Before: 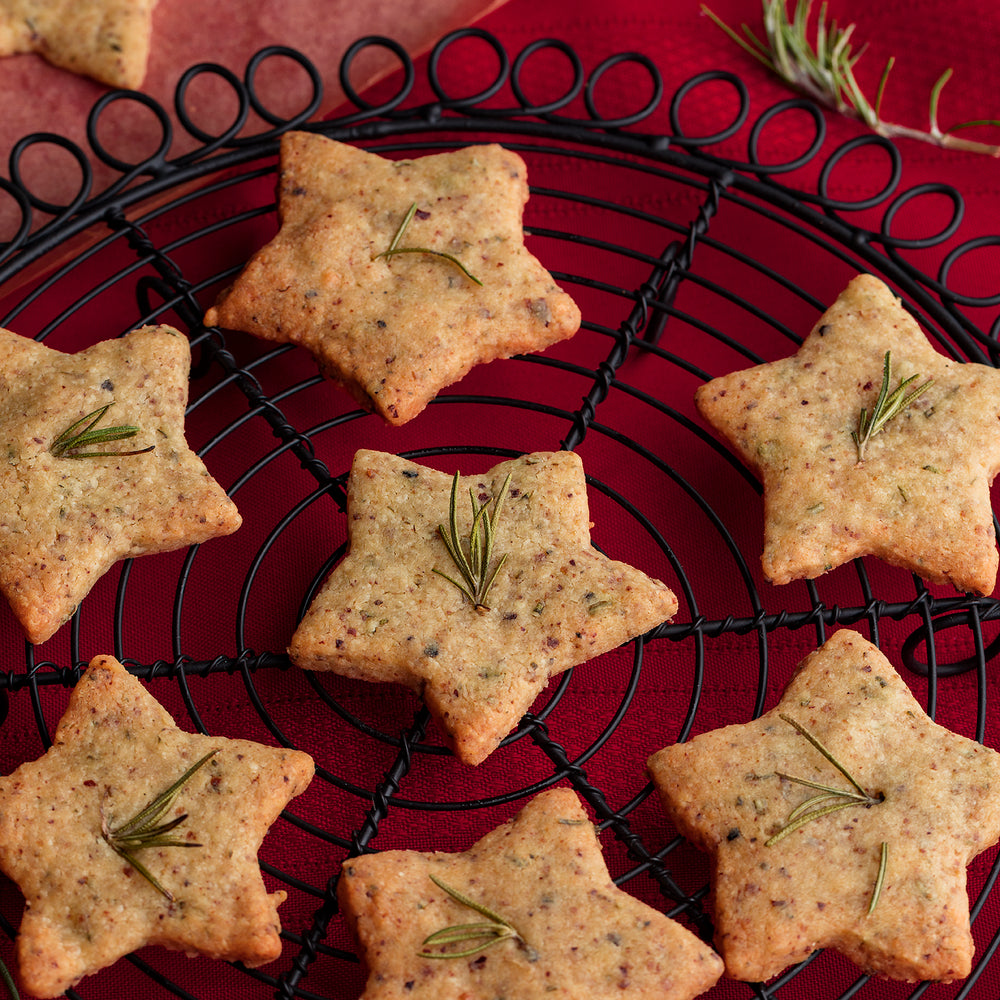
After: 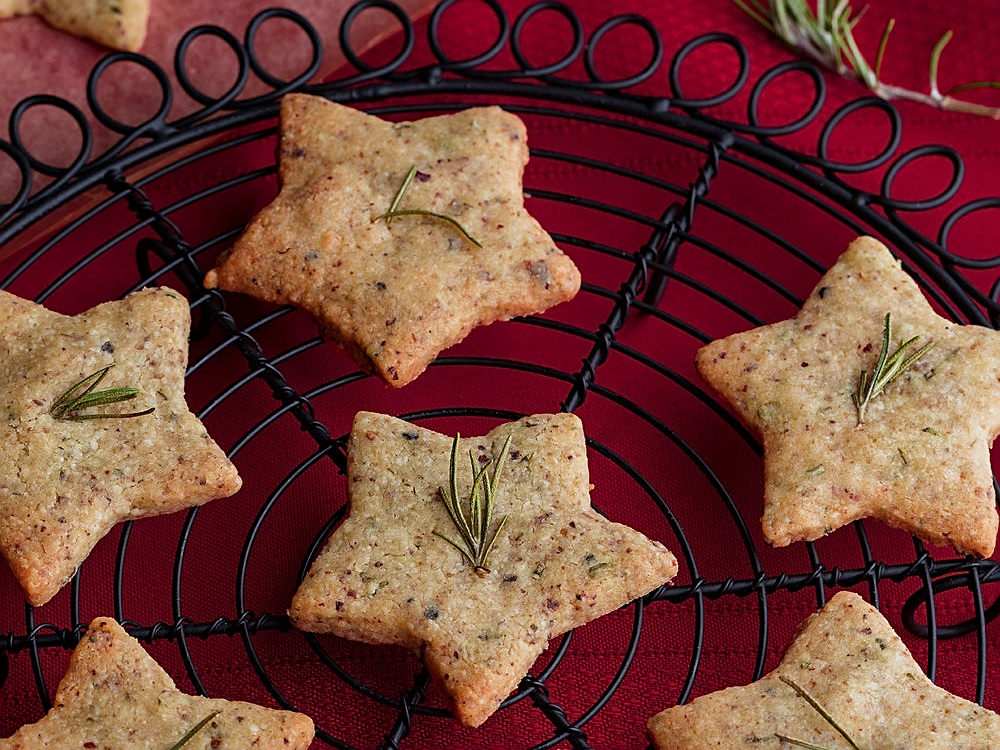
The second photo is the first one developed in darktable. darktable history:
base curve: exposure shift 0, preserve colors none
white balance: red 0.931, blue 1.11
crop: top 3.857%, bottom 21.132%
sharpen: on, module defaults
